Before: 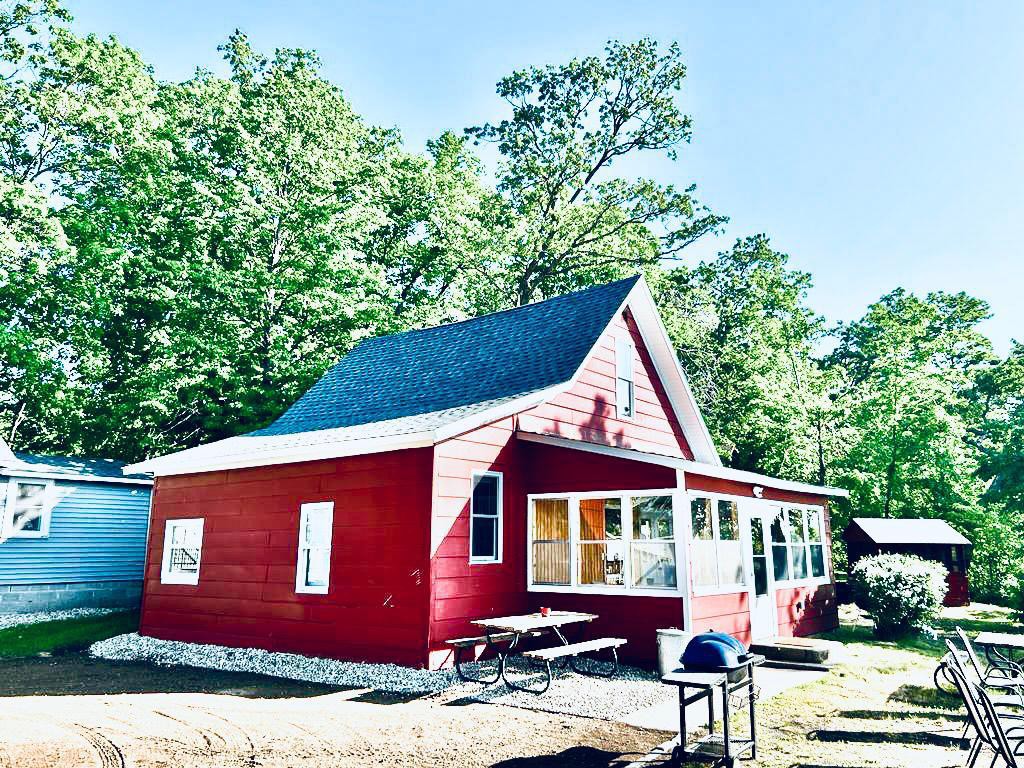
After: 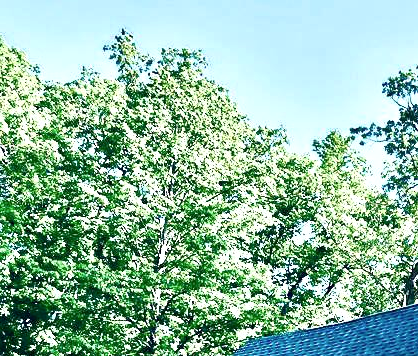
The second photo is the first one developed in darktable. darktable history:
crop and rotate: left 11.208%, top 0.093%, right 47.898%, bottom 53.548%
exposure: black level correction 0.005, exposure 0.278 EV, compensate exposure bias true, compensate highlight preservation false
contrast brightness saturation: saturation -0.066
